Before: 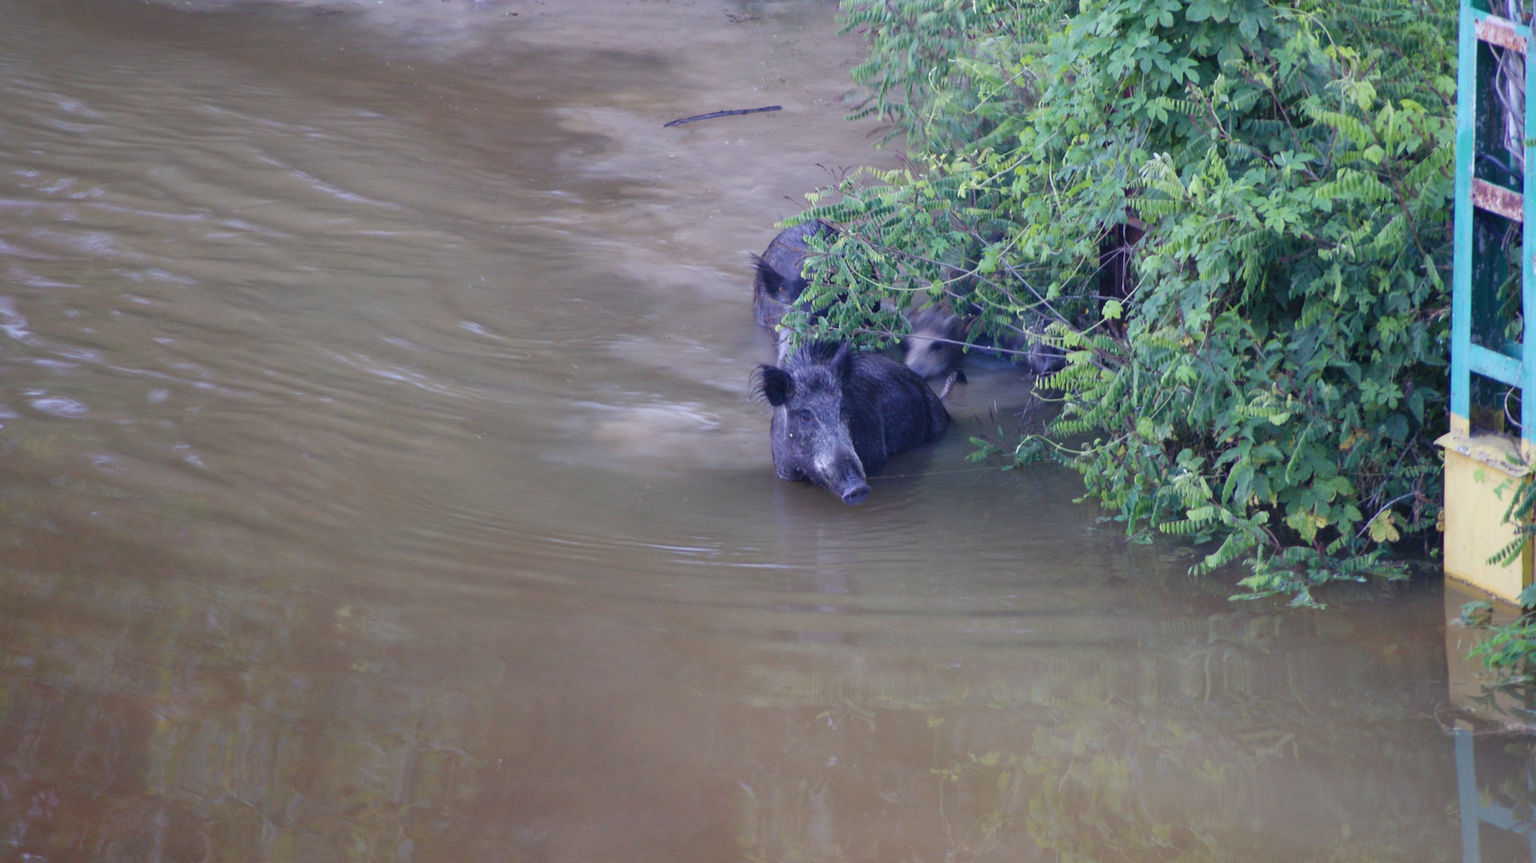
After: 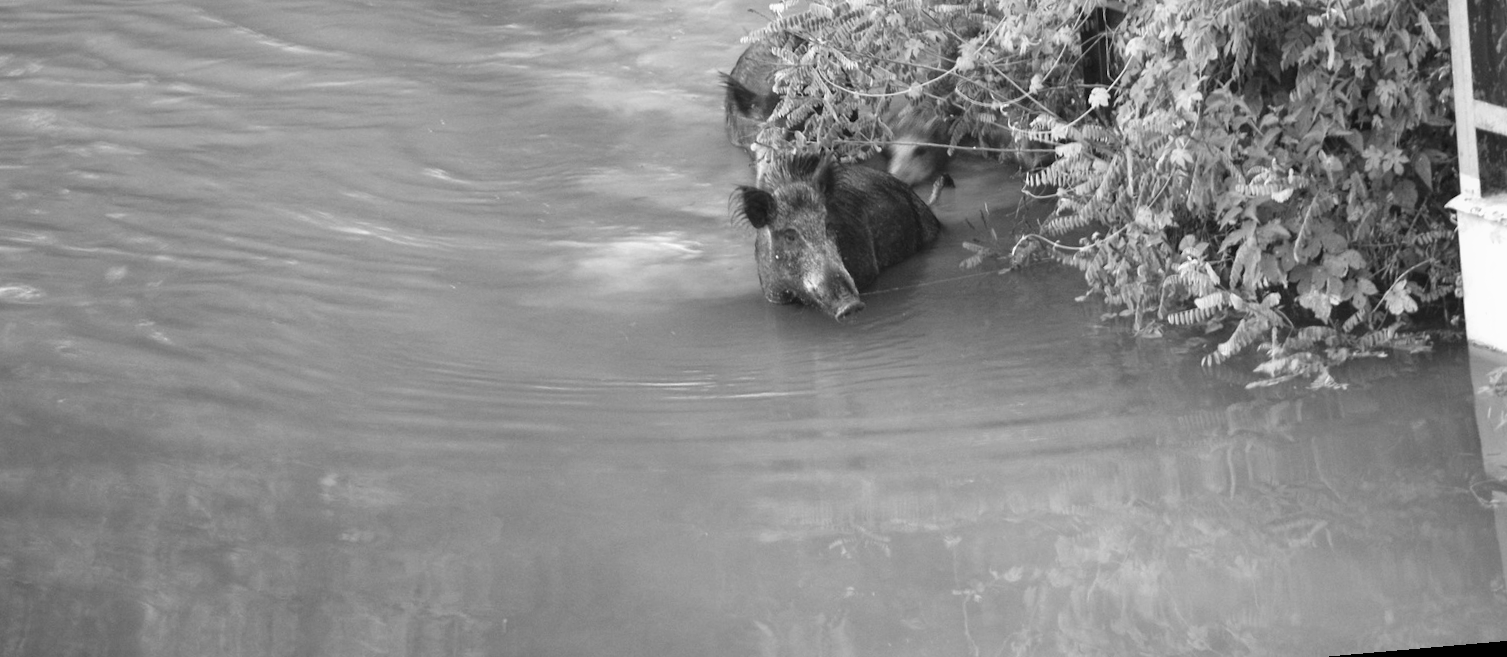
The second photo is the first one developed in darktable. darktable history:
local contrast: highlights 100%, shadows 100%, detail 120%, midtone range 0.2
crop and rotate: top 18.507%
rotate and perspective: rotation -5°, crop left 0.05, crop right 0.952, crop top 0.11, crop bottom 0.89
exposure: black level correction 0, exposure 0.7 EV, compensate exposure bias true, compensate highlight preservation false
monochrome: a 16.06, b 15.48, size 1
velvia: on, module defaults
